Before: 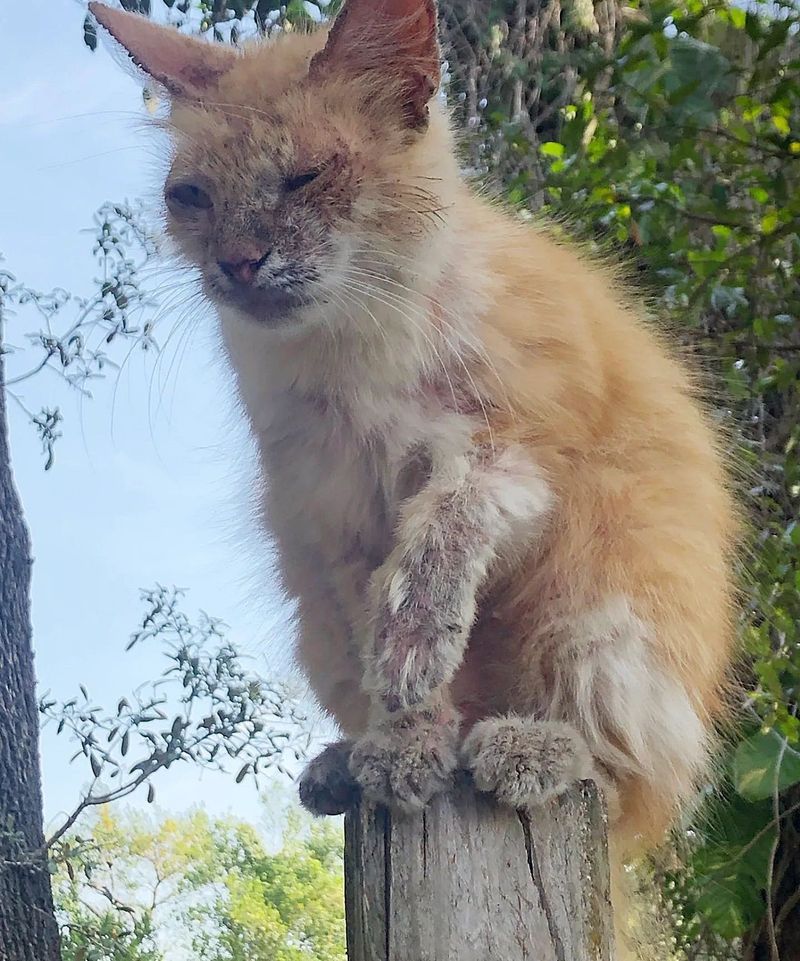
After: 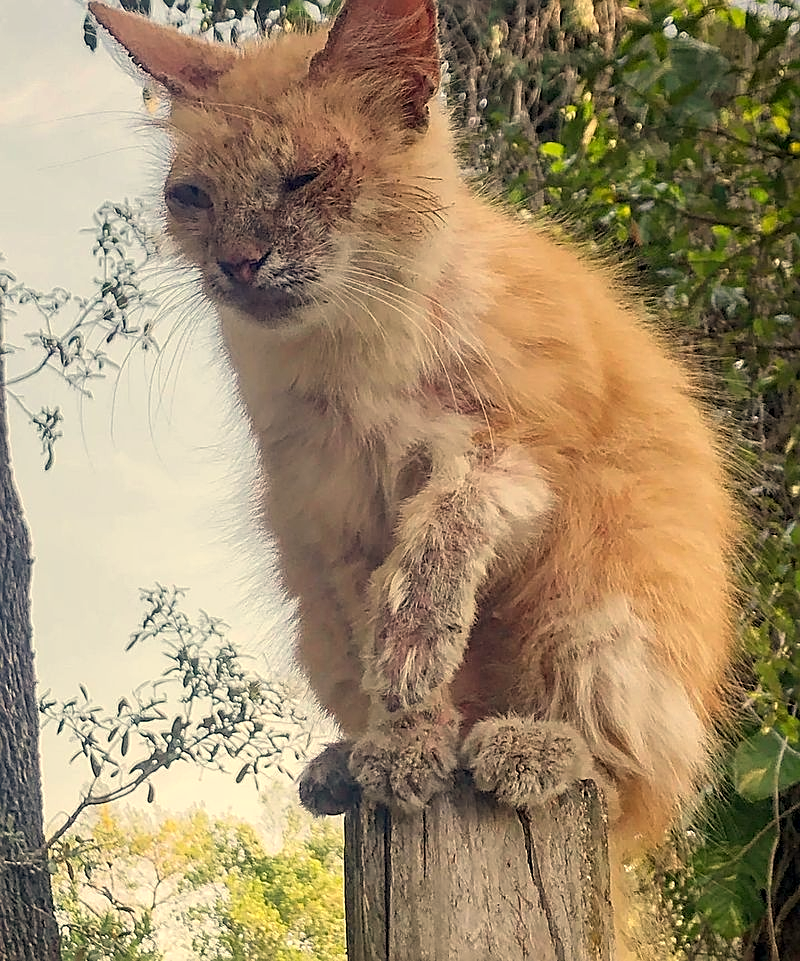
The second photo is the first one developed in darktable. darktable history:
local contrast: on, module defaults
color correction: highlights a* 3.84, highlights b* 5.07
white balance: red 1.123, blue 0.83
sharpen: on, module defaults
